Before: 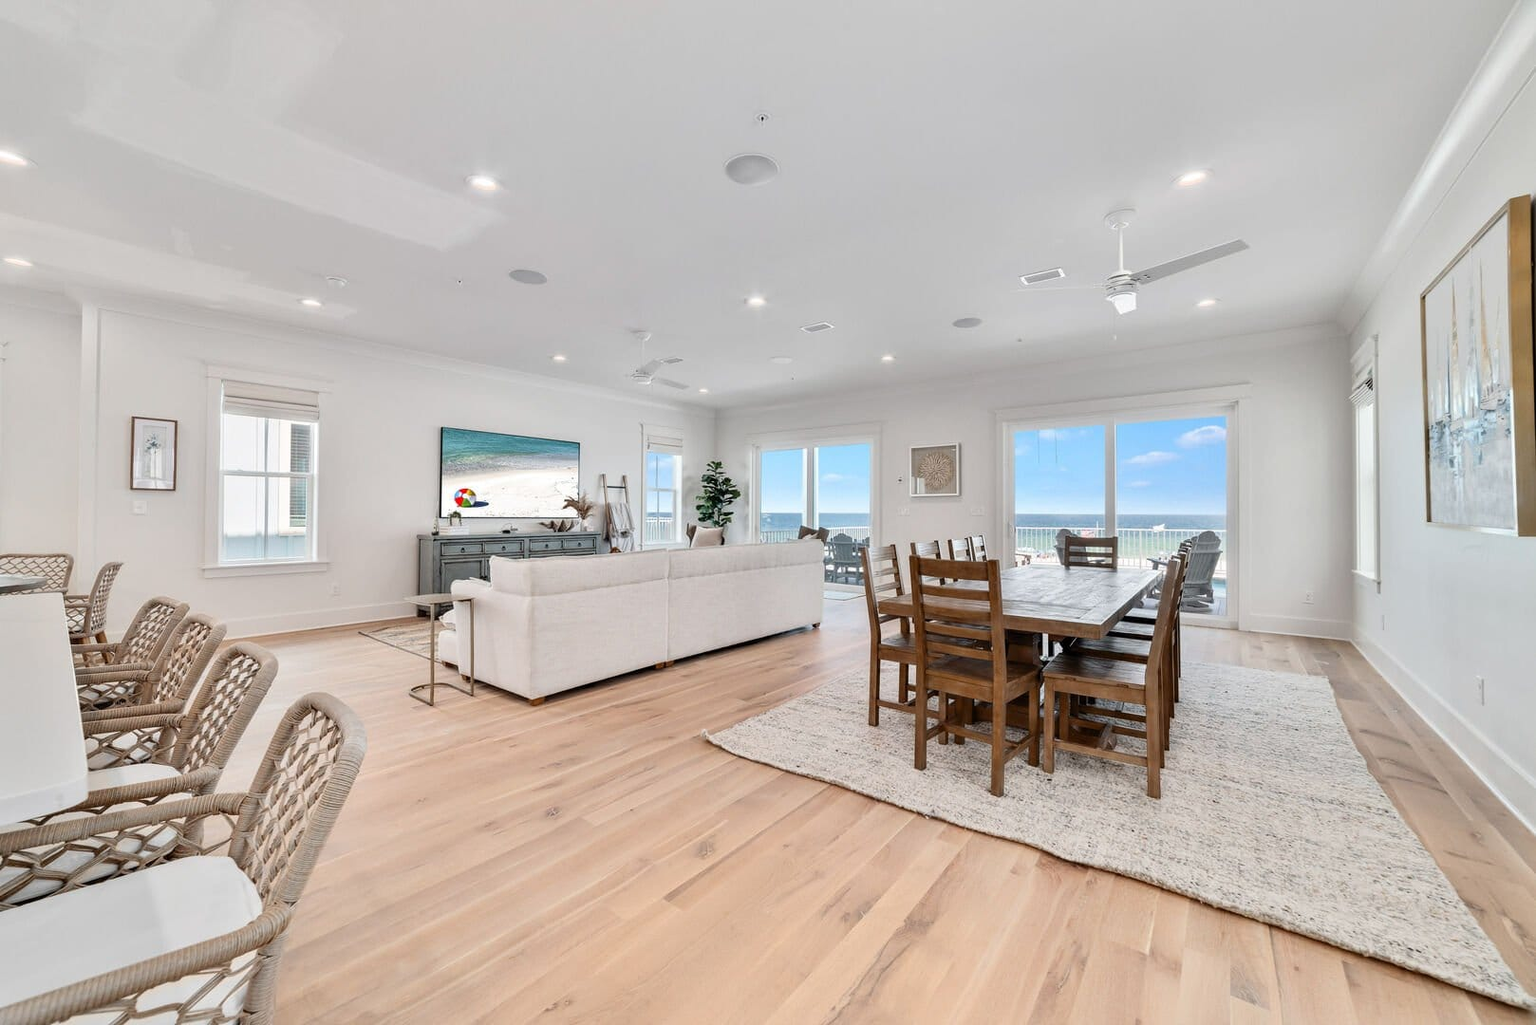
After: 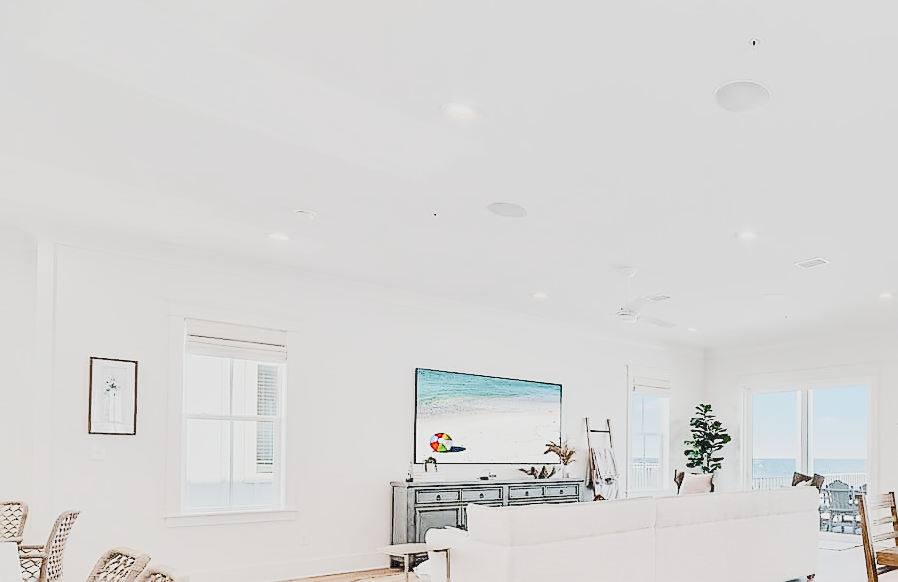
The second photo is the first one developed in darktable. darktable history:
tone curve: curves: ch0 [(0, 0) (0.003, 0.19) (0.011, 0.192) (0.025, 0.192) (0.044, 0.194) (0.069, 0.196) (0.1, 0.197) (0.136, 0.198) (0.177, 0.216) (0.224, 0.236) (0.277, 0.269) (0.335, 0.331) (0.399, 0.418) (0.468, 0.515) (0.543, 0.621) (0.623, 0.725) (0.709, 0.804) (0.801, 0.859) (0.898, 0.913) (1, 1)], color space Lab, independent channels, preserve colors none
filmic rgb: black relative exposure -6.09 EV, white relative exposure 6.97 EV, hardness 2.27, preserve chrominance no, color science v4 (2020), contrast in shadows soft
exposure: exposure 0.948 EV, compensate highlight preservation false
crop and rotate: left 3.065%, top 7.671%, right 41.403%, bottom 38.392%
sharpen: radius 1.359, amount 1.262, threshold 0.785
